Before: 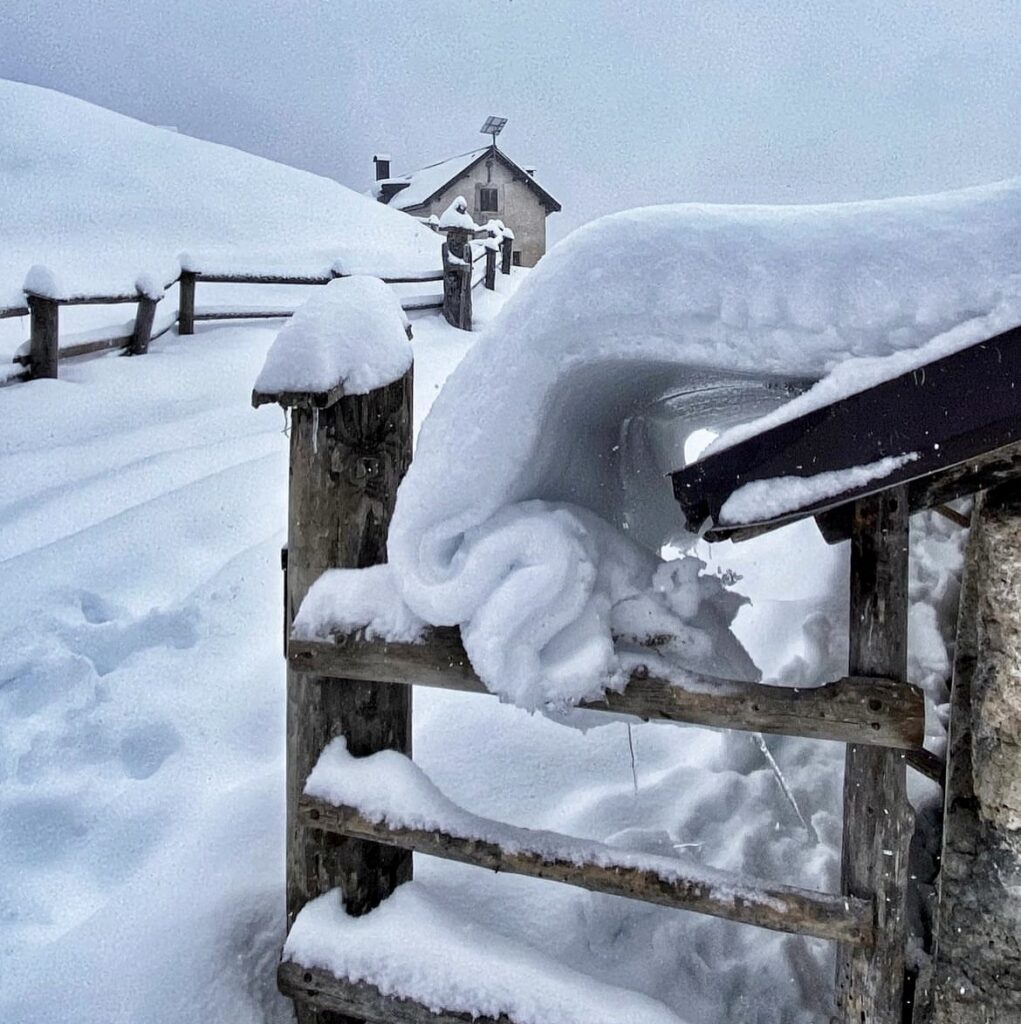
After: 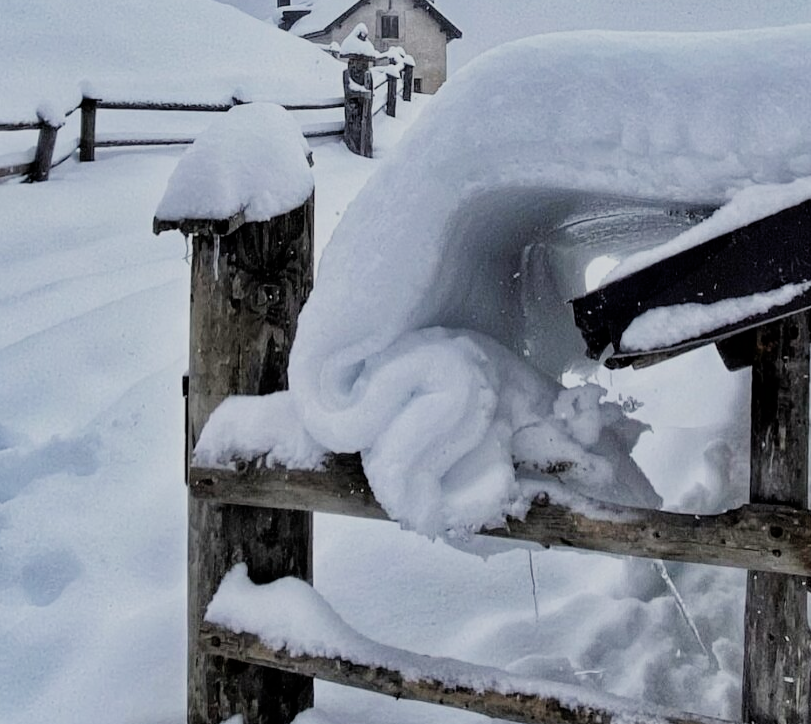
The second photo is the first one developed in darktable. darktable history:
crop: left 9.712%, top 16.928%, right 10.845%, bottom 12.332%
filmic rgb: black relative exposure -7.65 EV, white relative exposure 4.56 EV, hardness 3.61
